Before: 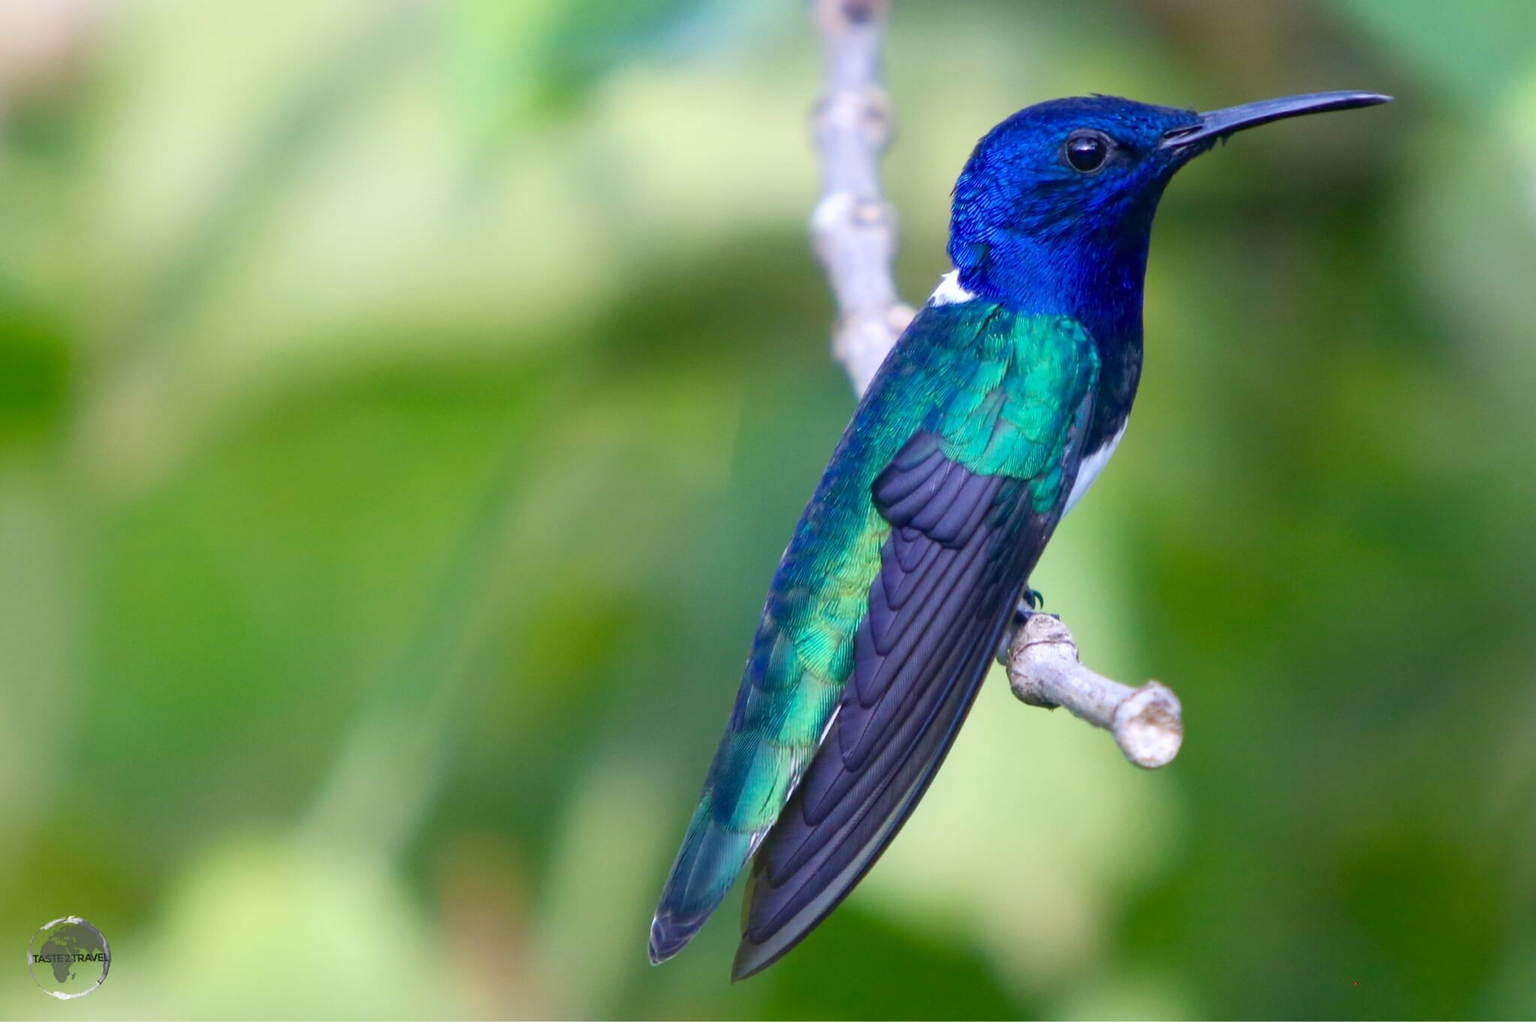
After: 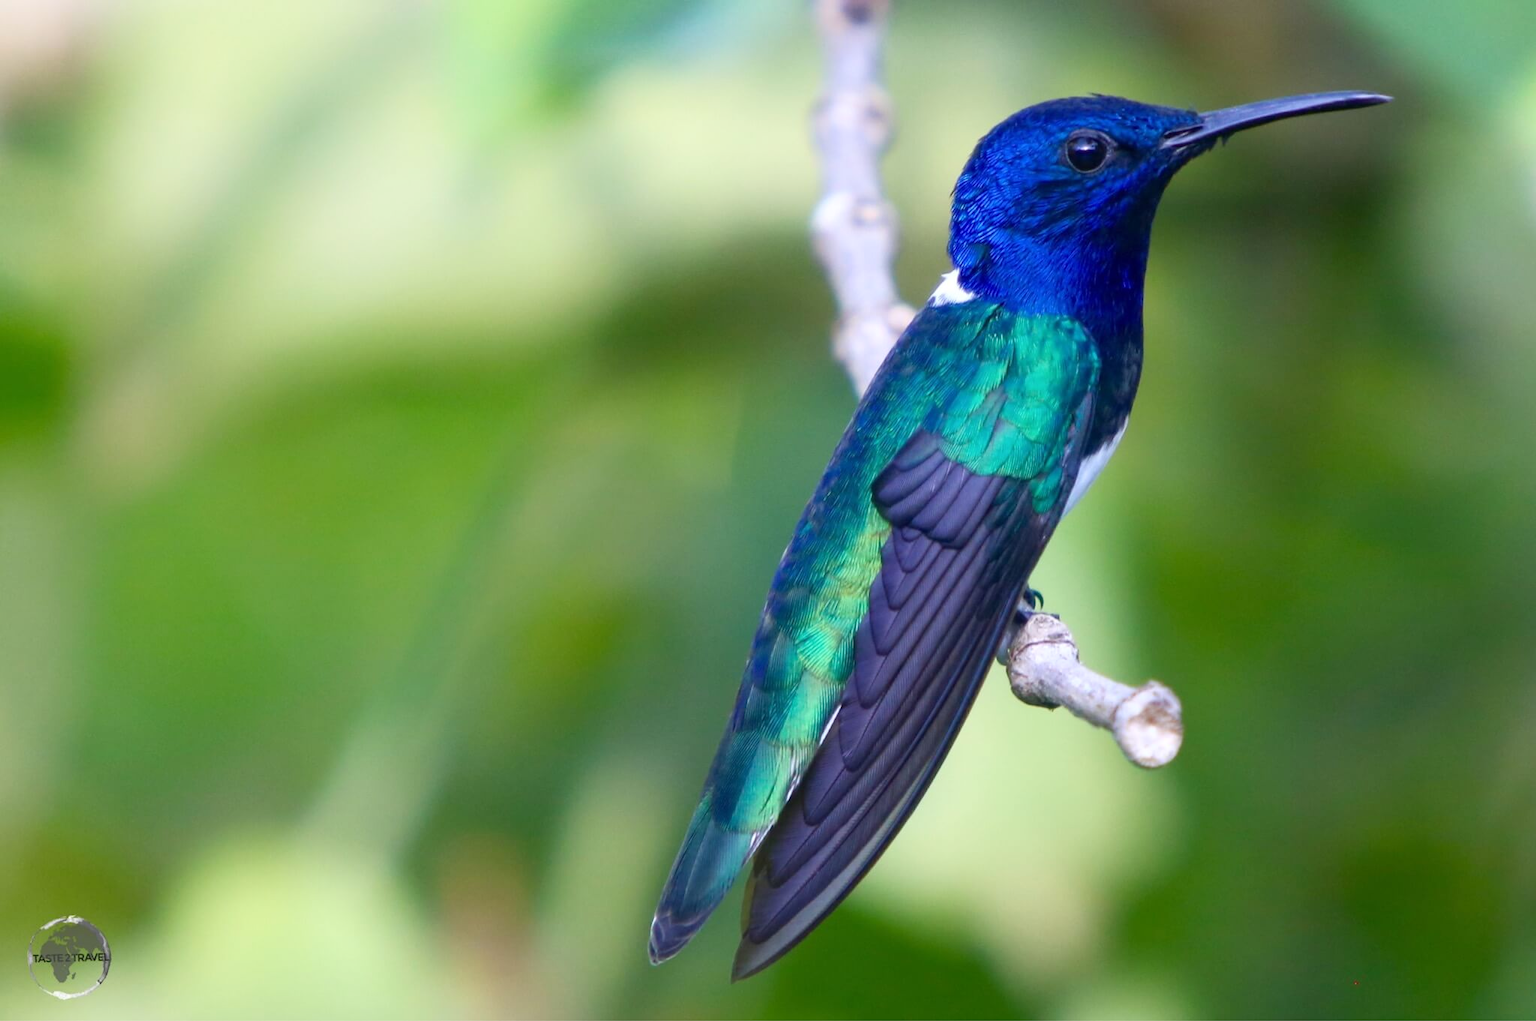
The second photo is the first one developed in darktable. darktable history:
shadows and highlights: shadows -1.21, highlights 38.48
